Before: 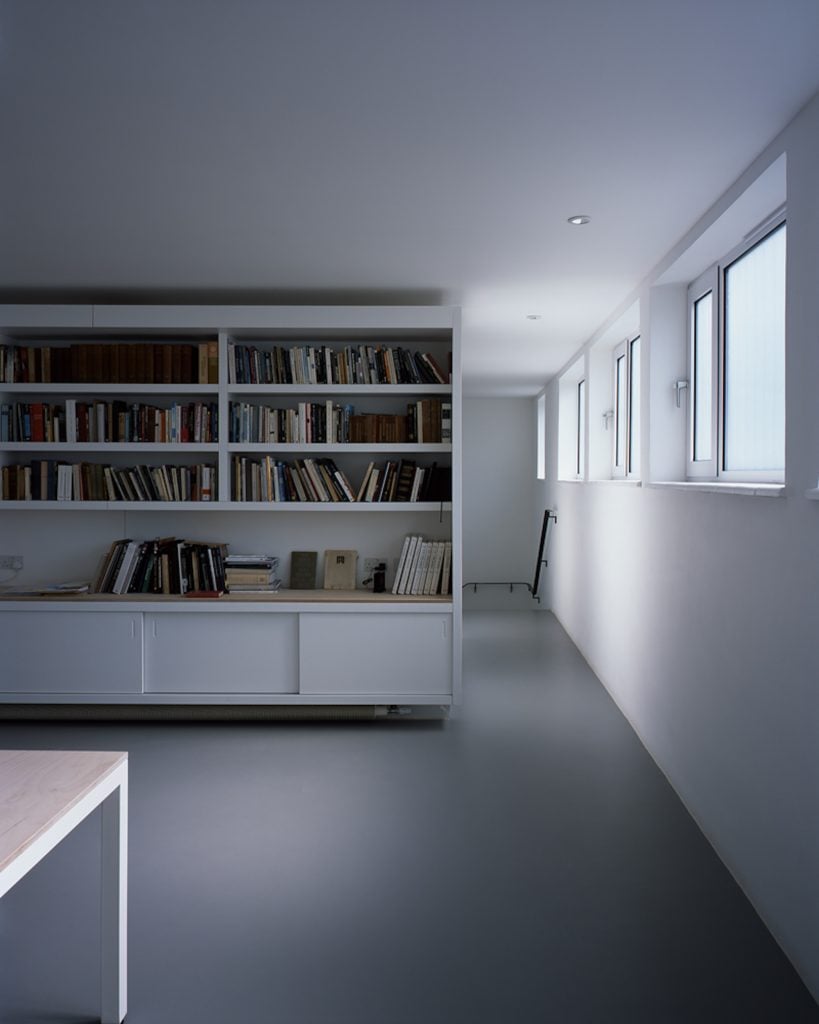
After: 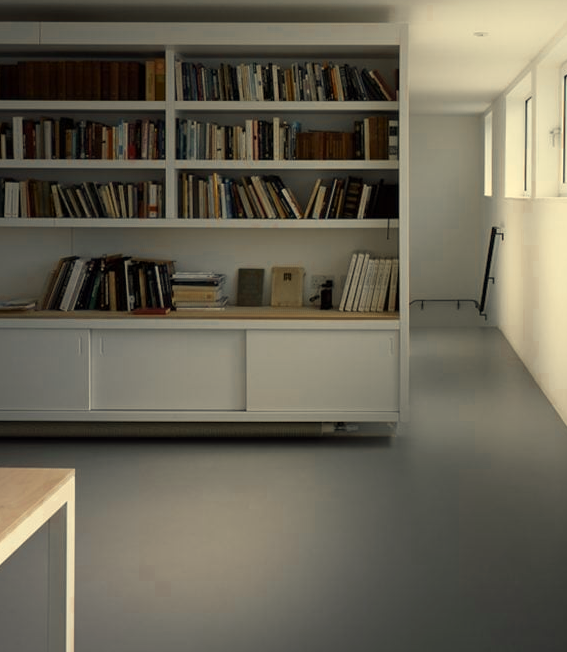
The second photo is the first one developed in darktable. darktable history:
crop: left 6.488%, top 27.668%, right 24.183%, bottom 8.656%
color zones: curves: ch0 [(0.11, 0.396) (0.195, 0.36) (0.25, 0.5) (0.303, 0.412) (0.357, 0.544) (0.75, 0.5) (0.967, 0.328)]; ch1 [(0, 0.468) (0.112, 0.512) (0.202, 0.6) (0.25, 0.5) (0.307, 0.352) (0.357, 0.544) (0.75, 0.5) (0.963, 0.524)]
white balance: red 1.08, blue 0.791
tone equalizer: on, module defaults
